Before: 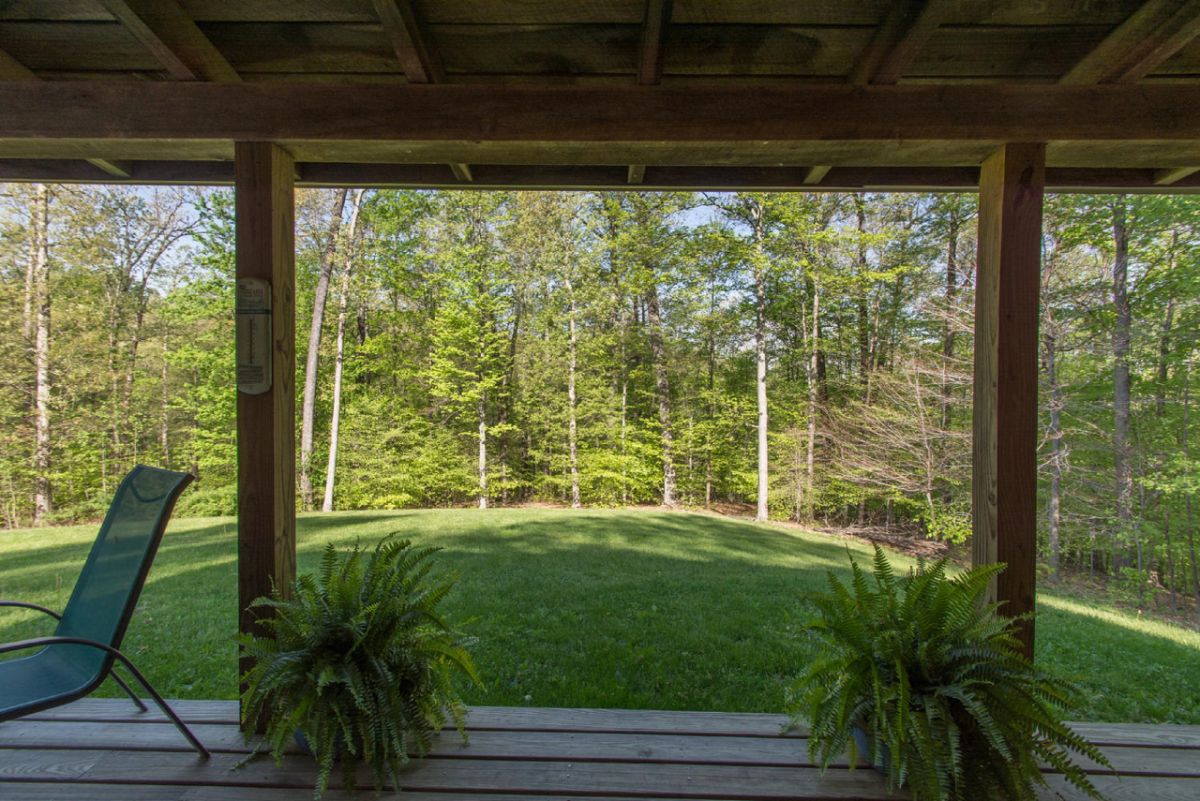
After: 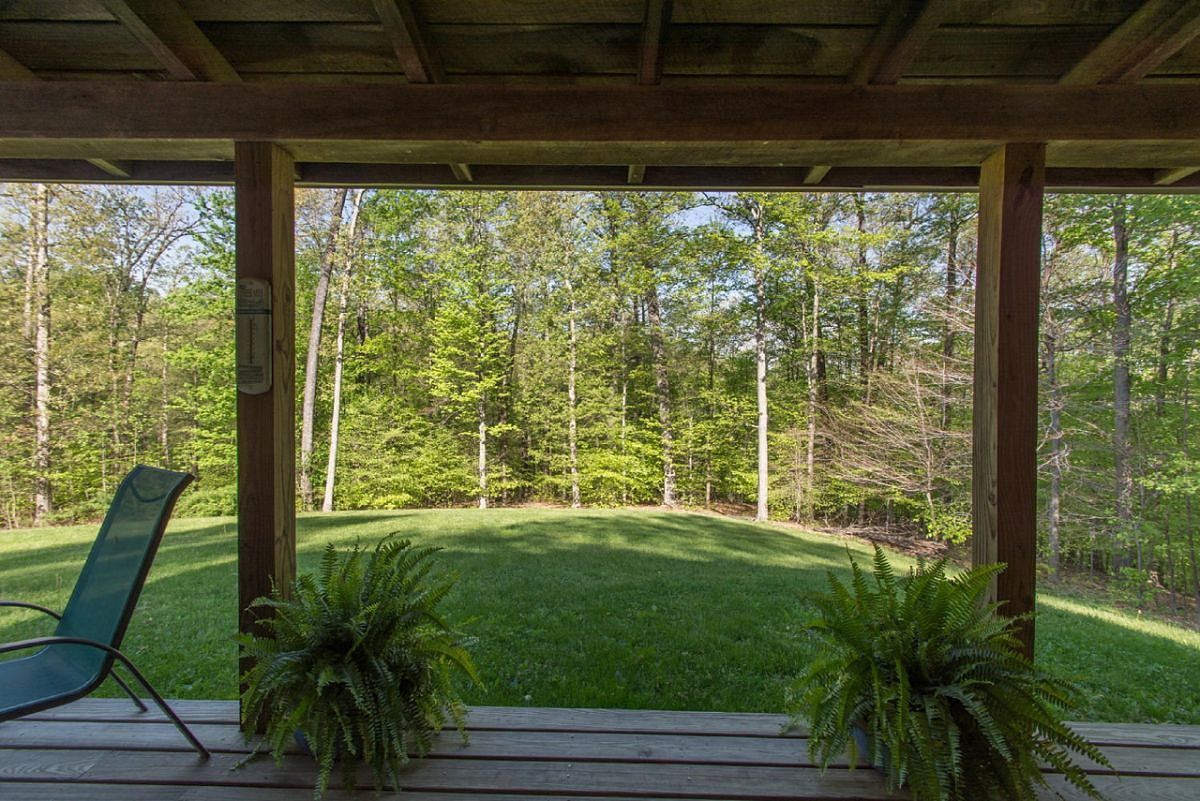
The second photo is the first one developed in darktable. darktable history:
sharpen: radius 1.039
